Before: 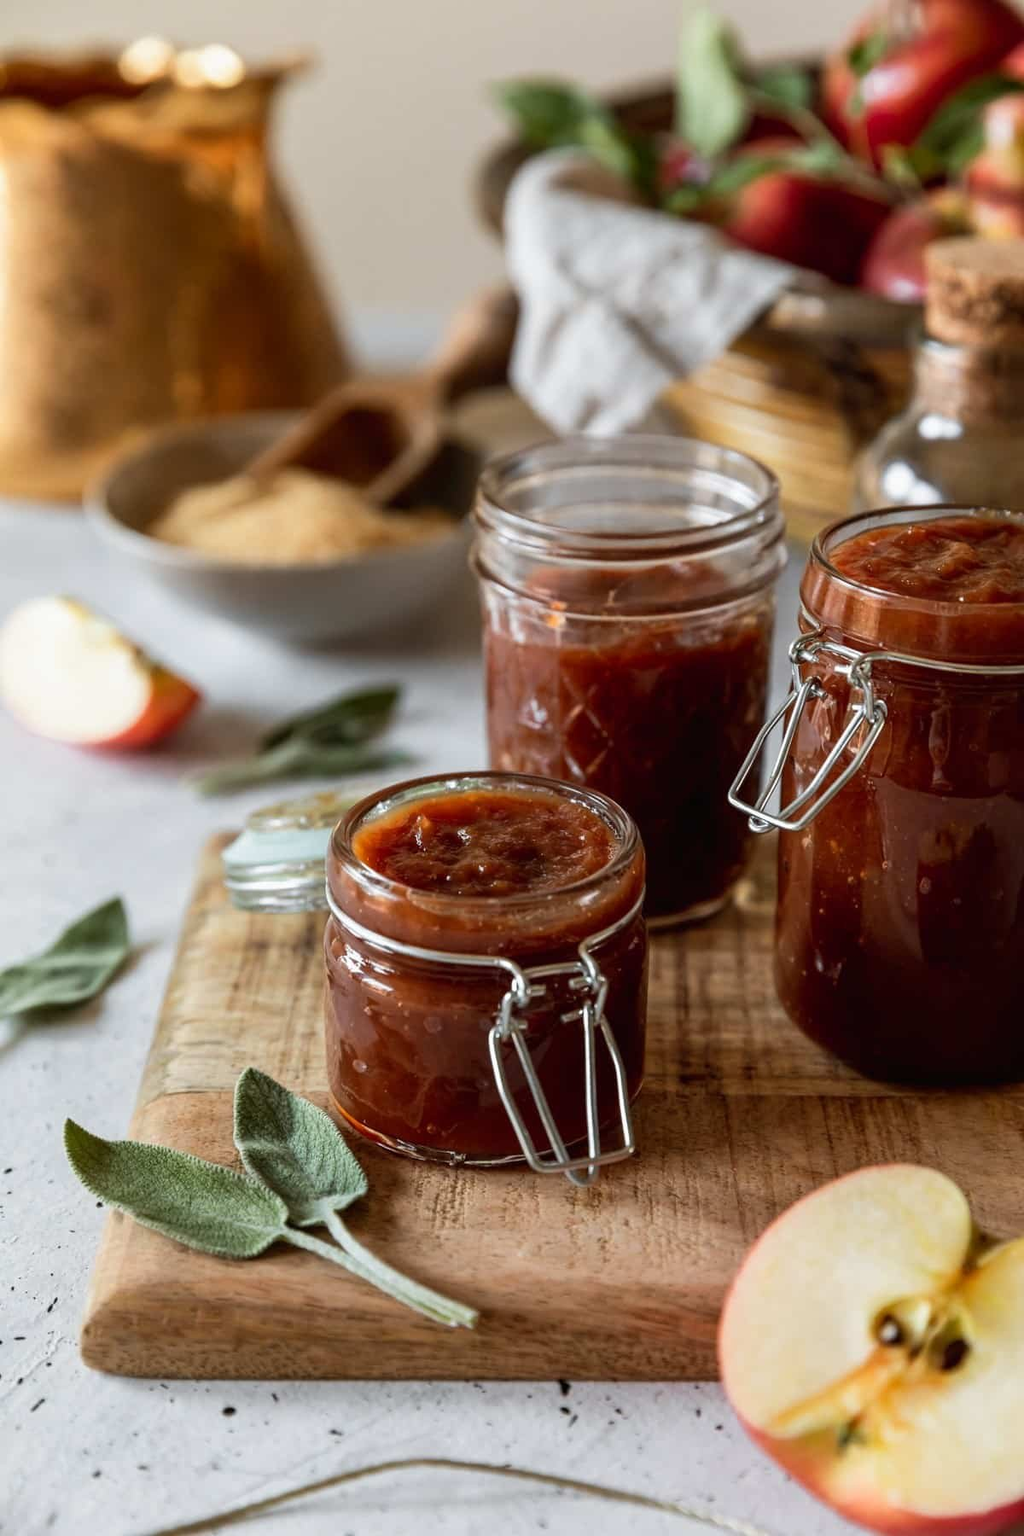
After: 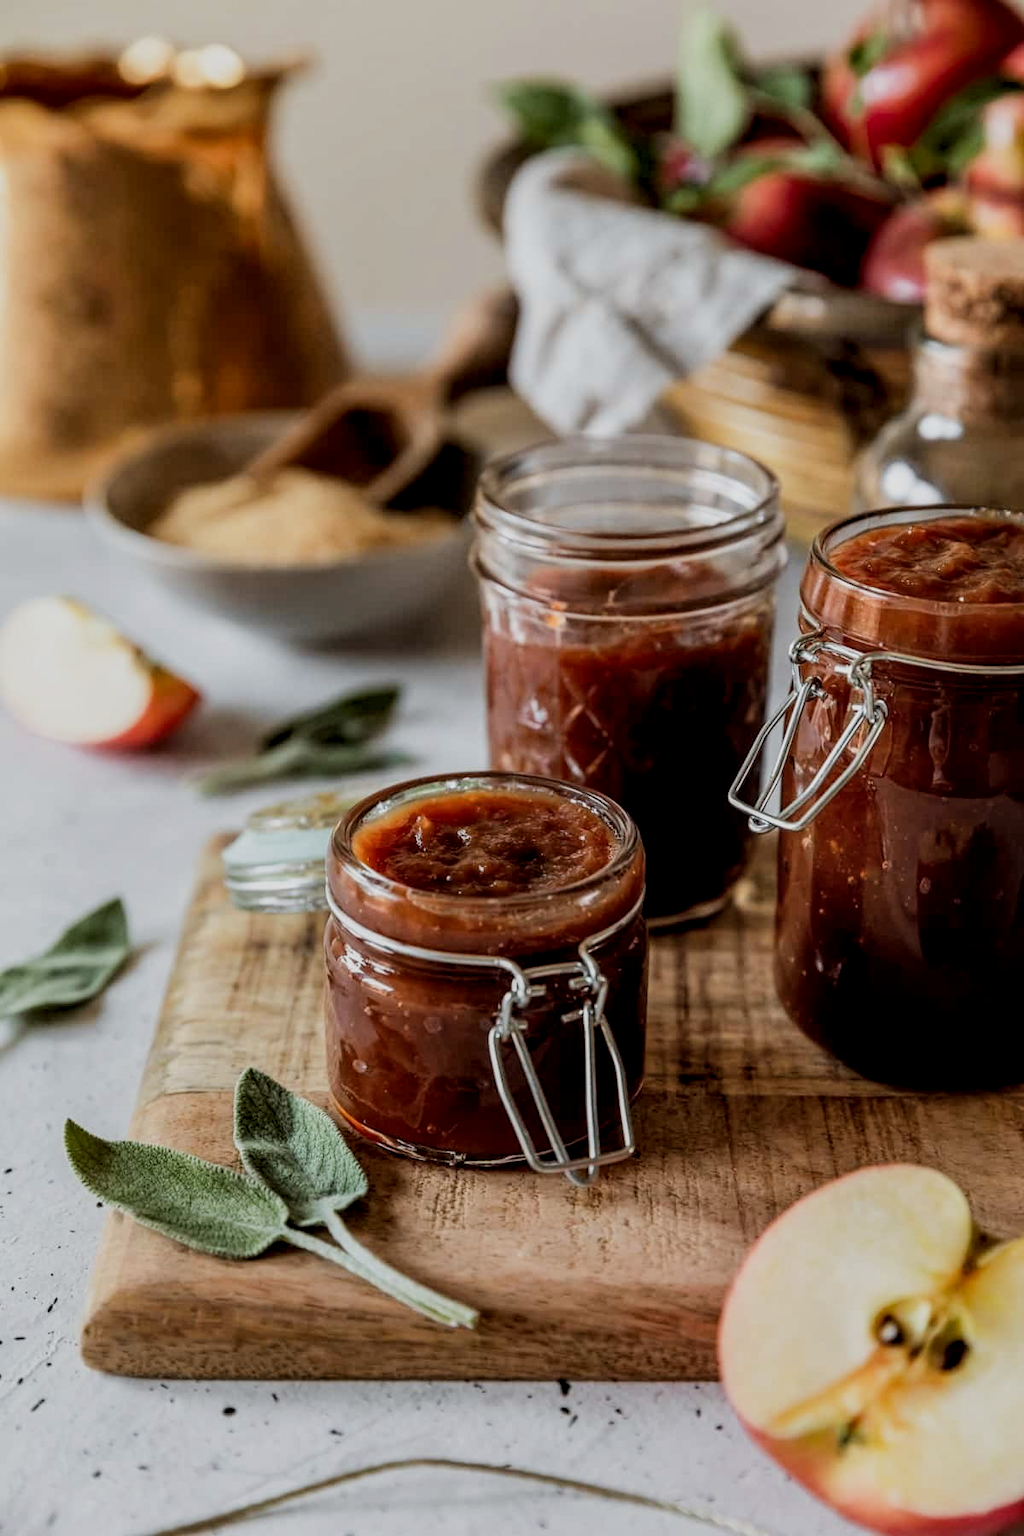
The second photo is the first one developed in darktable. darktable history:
filmic rgb: black relative exposure -7.65 EV, white relative exposure 4.56 EV, hardness 3.61
local contrast: detail 130%
